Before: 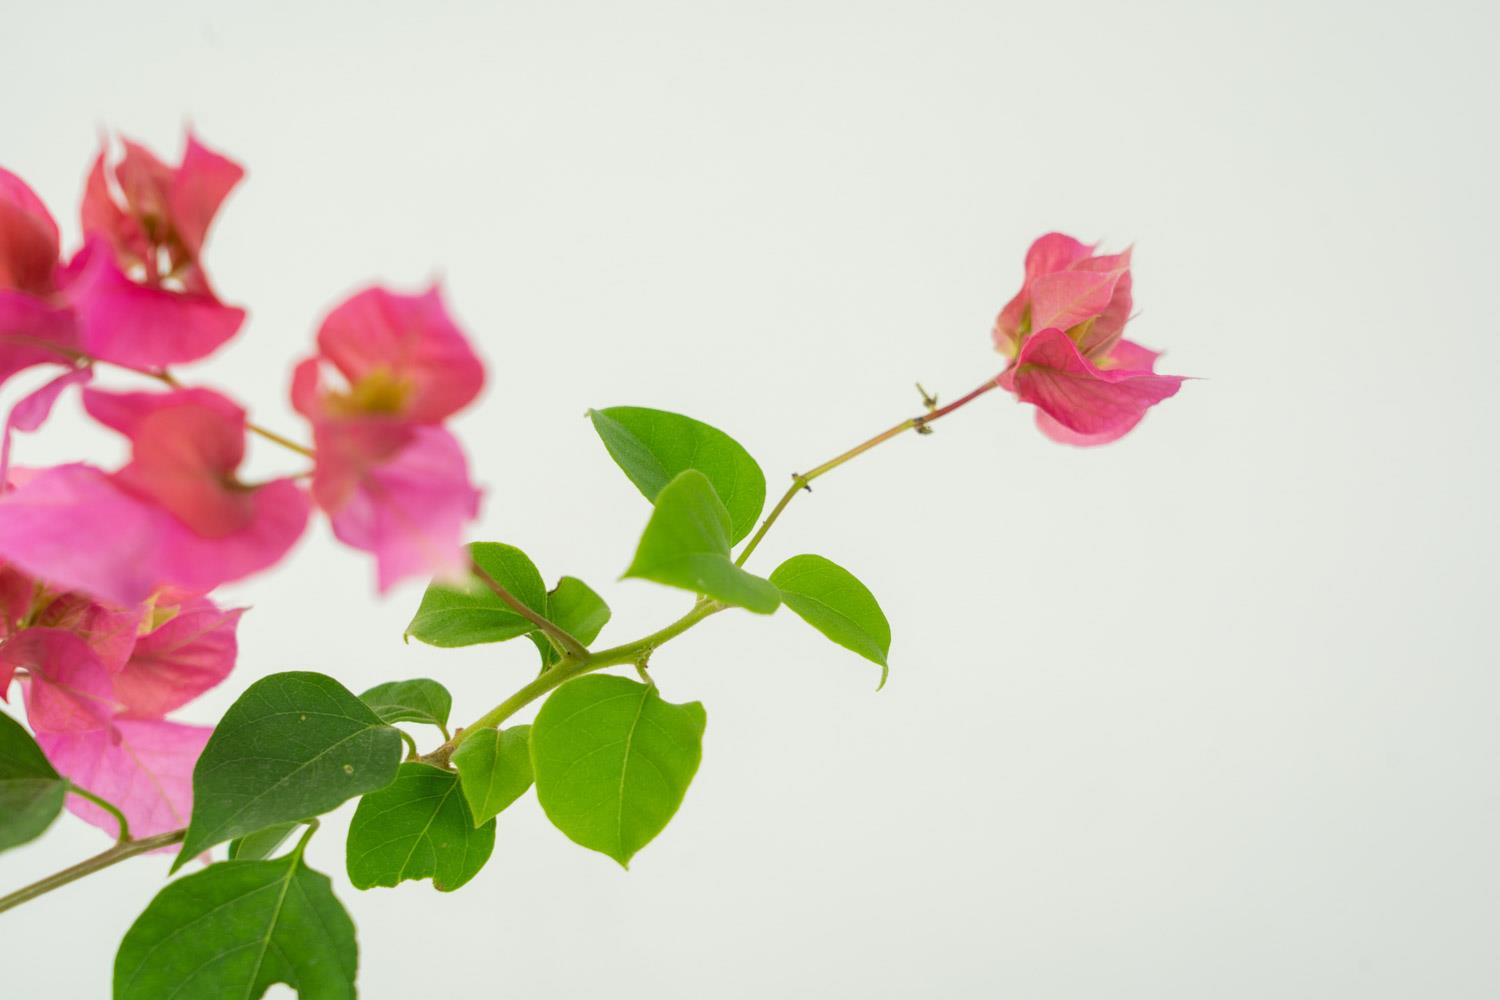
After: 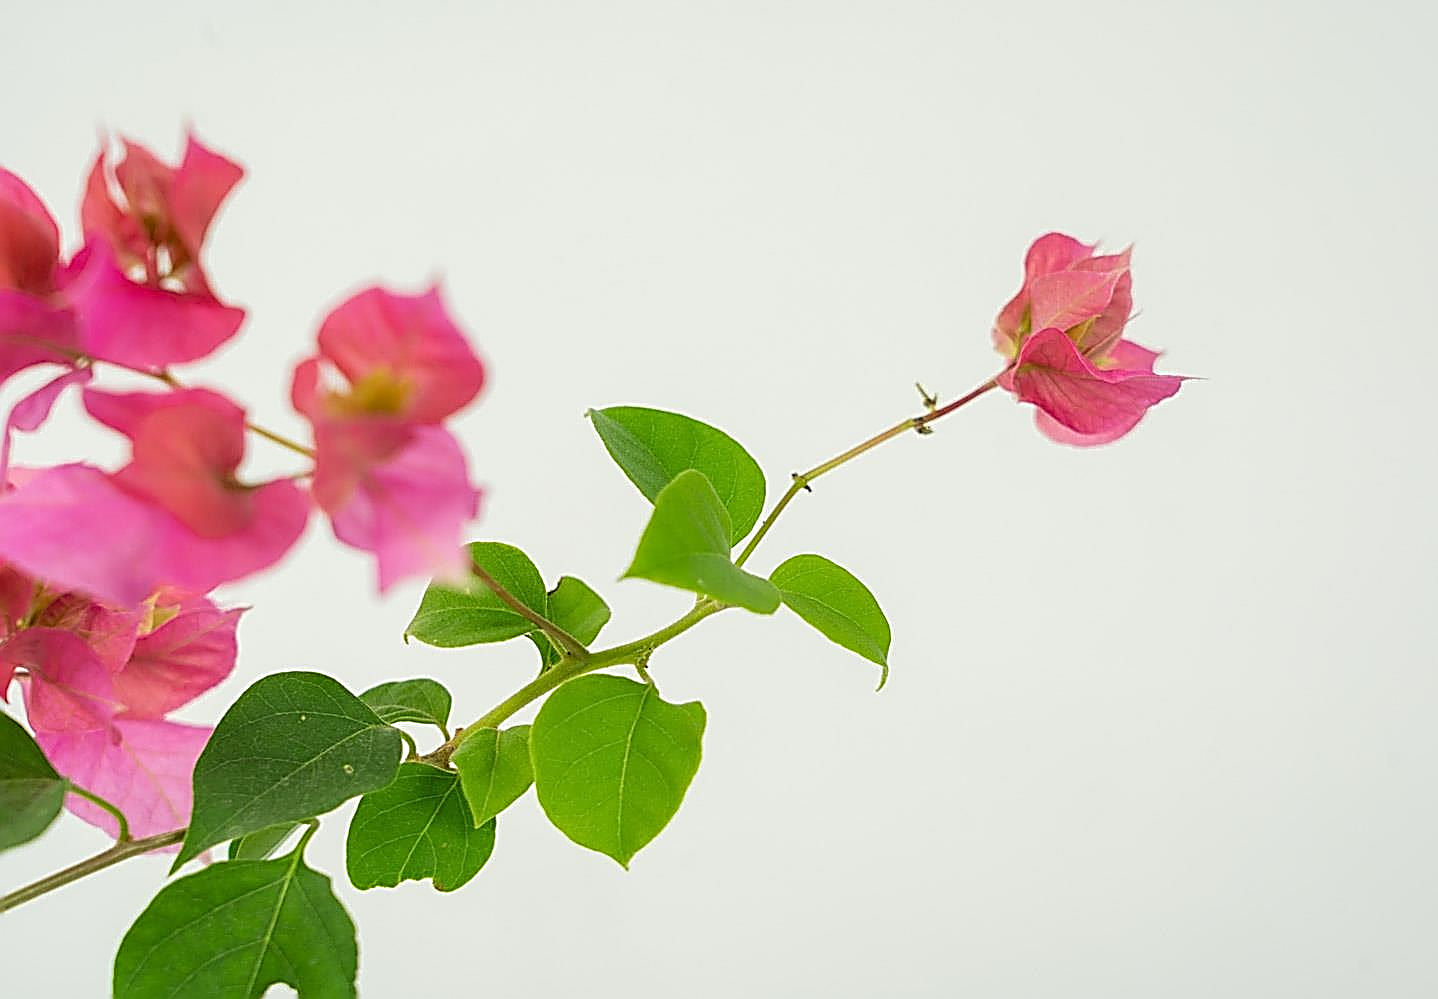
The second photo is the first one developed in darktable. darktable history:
crop: right 4.126%, bottom 0.031%
sharpen: amount 2
